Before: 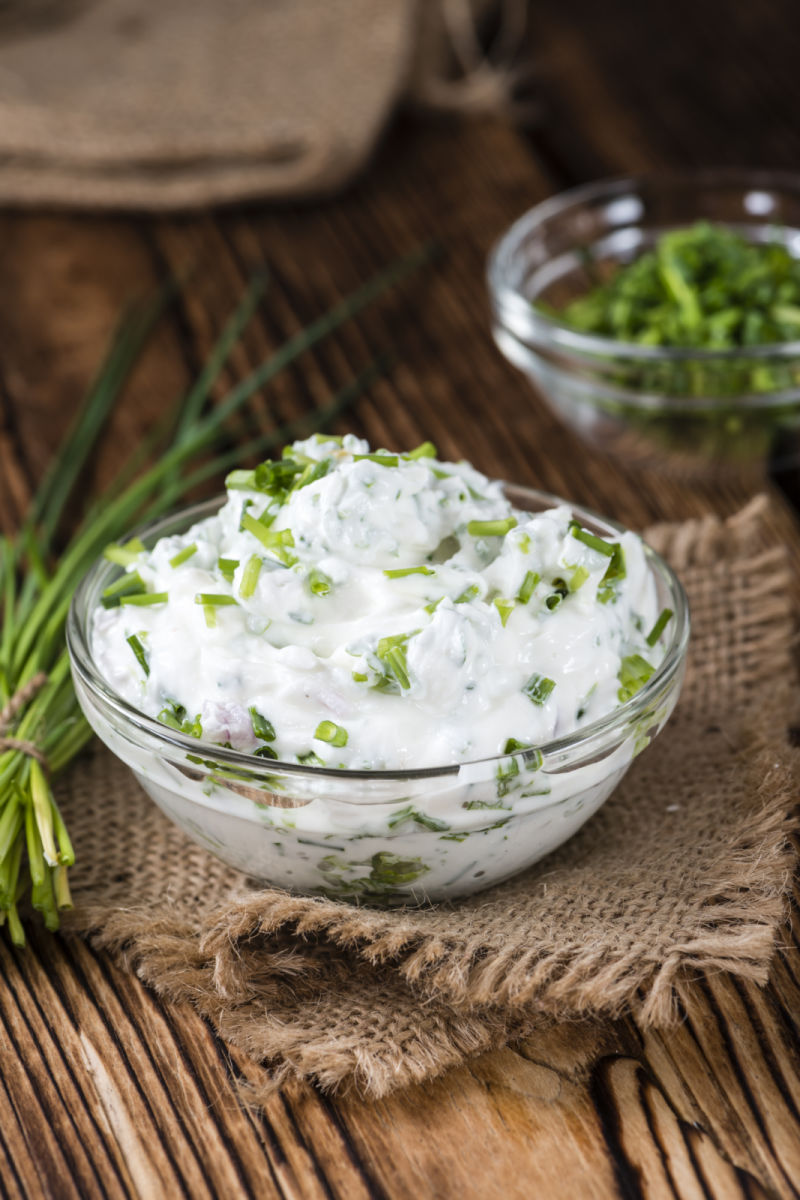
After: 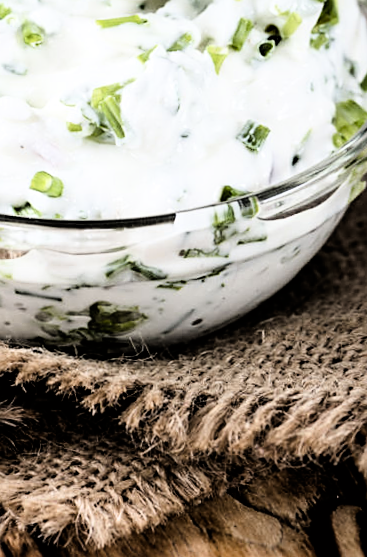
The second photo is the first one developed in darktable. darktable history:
sharpen: on, module defaults
rotate and perspective: rotation -1°, crop left 0.011, crop right 0.989, crop top 0.025, crop bottom 0.975
crop: left 35.976%, top 45.819%, right 18.162%, bottom 5.807%
filmic rgb: black relative exposure -3.75 EV, white relative exposure 2.4 EV, dynamic range scaling -50%, hardness 3.42, latitude 30%, contrast 1.8
